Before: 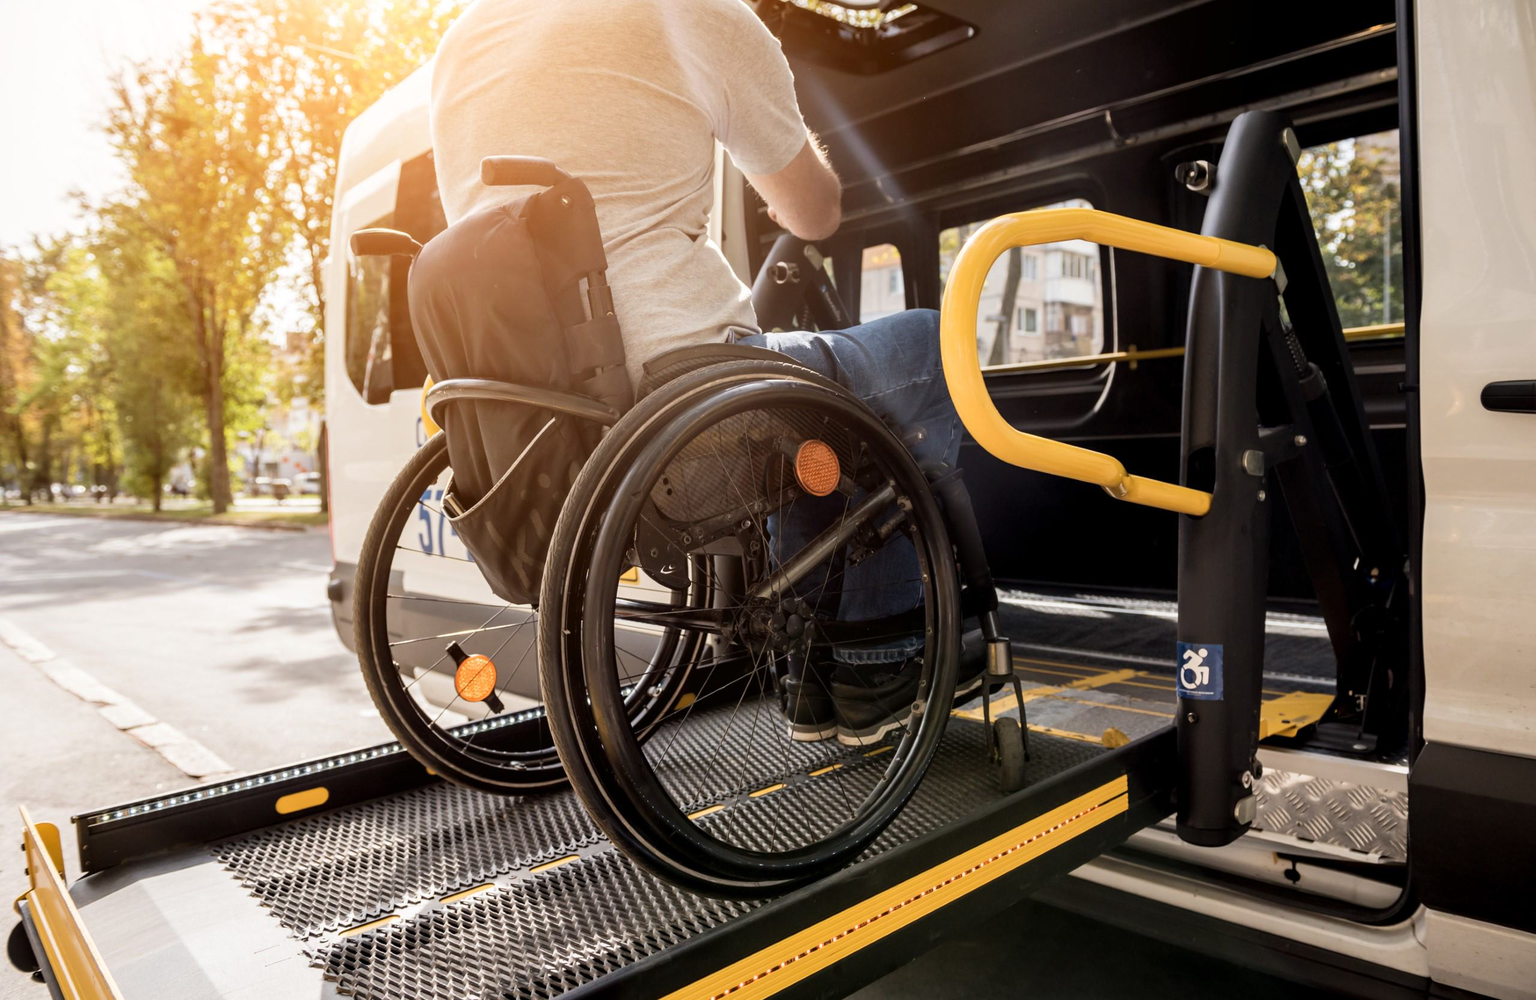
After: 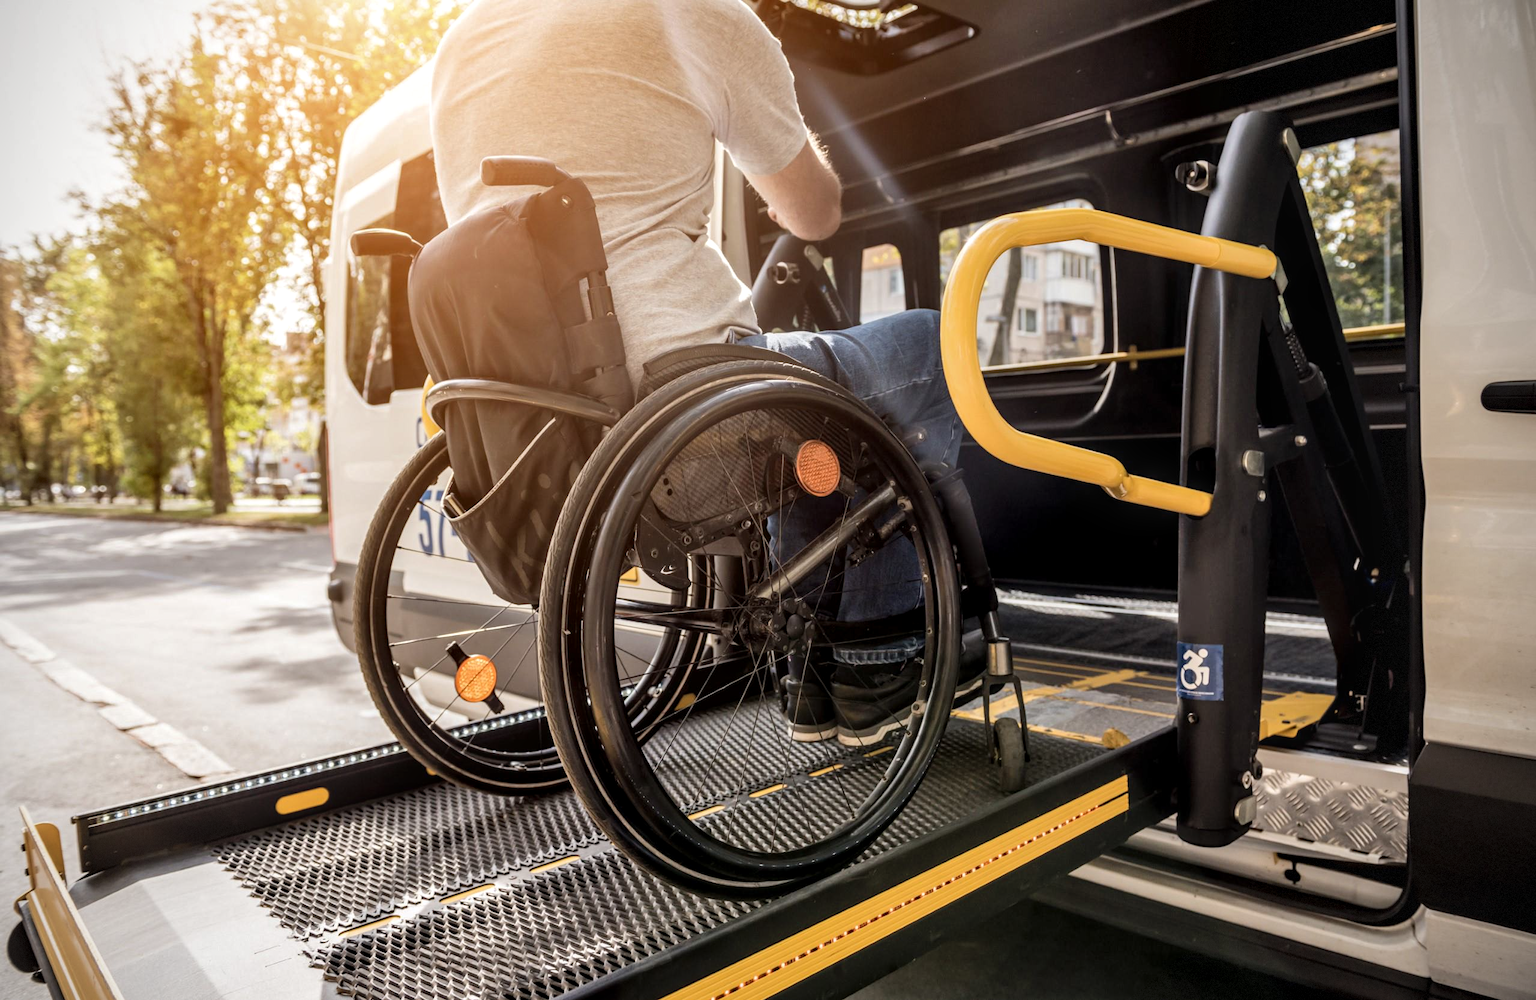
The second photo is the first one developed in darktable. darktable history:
contrast brightness saturation: contrast 0.013, saturation -0.047
vignetting: fall-off radius 61.15%, dithering 8-bit output
shadows and highlights: shadows 36.45, highlights -27.36, soften with gaussian
local contrast: on, module defaults
